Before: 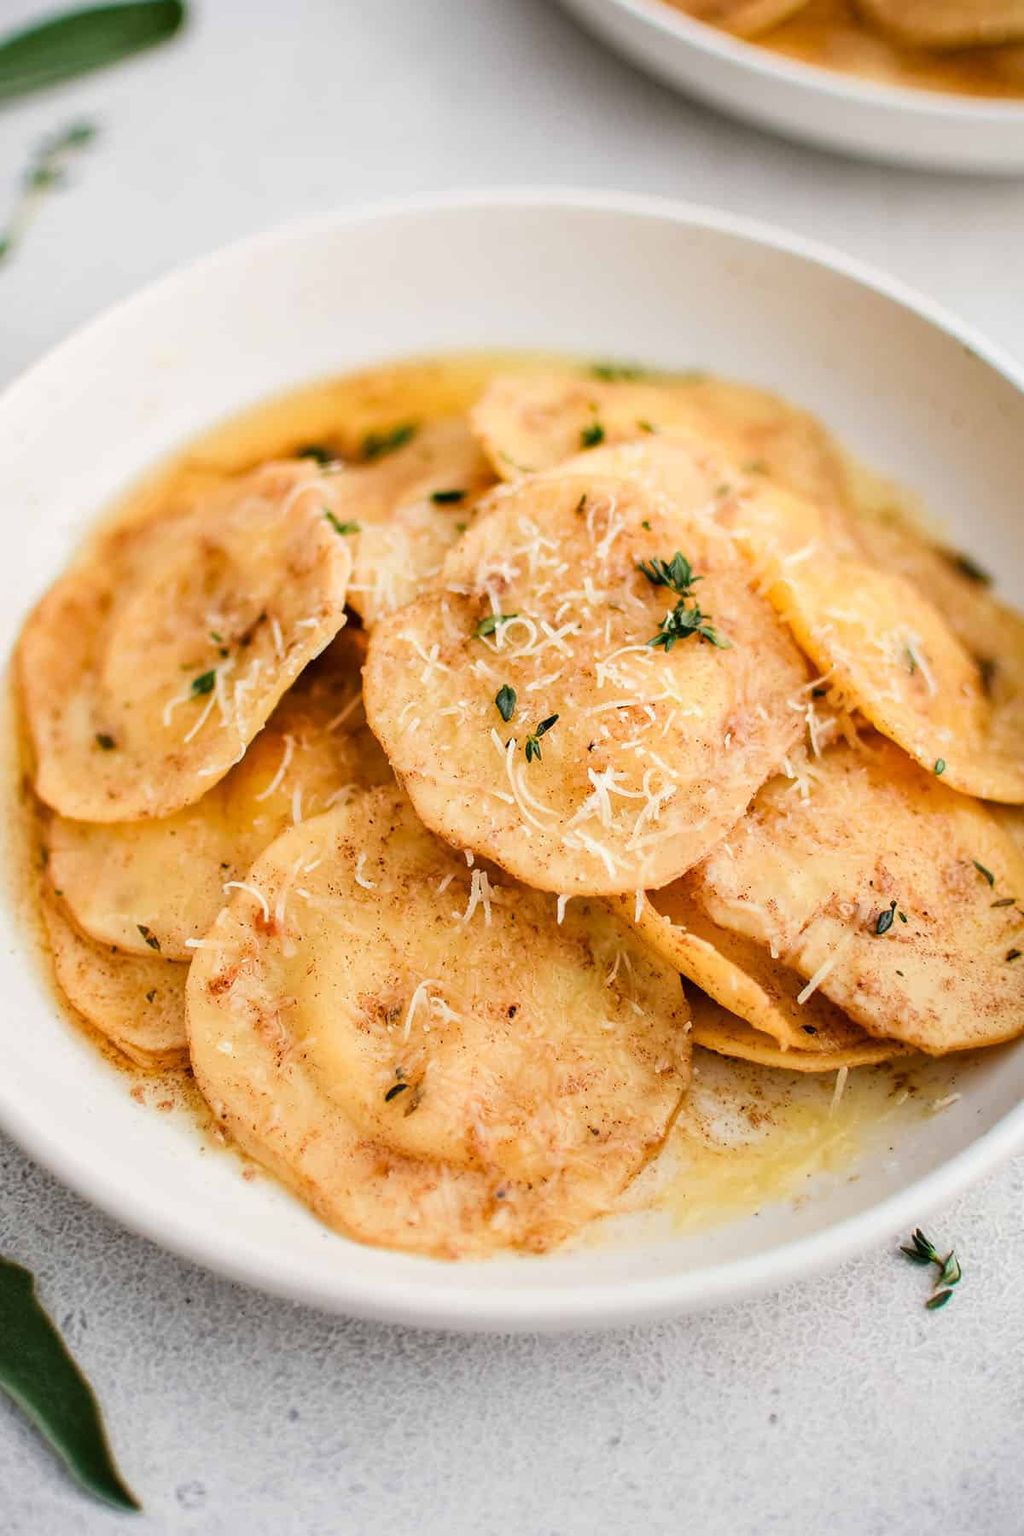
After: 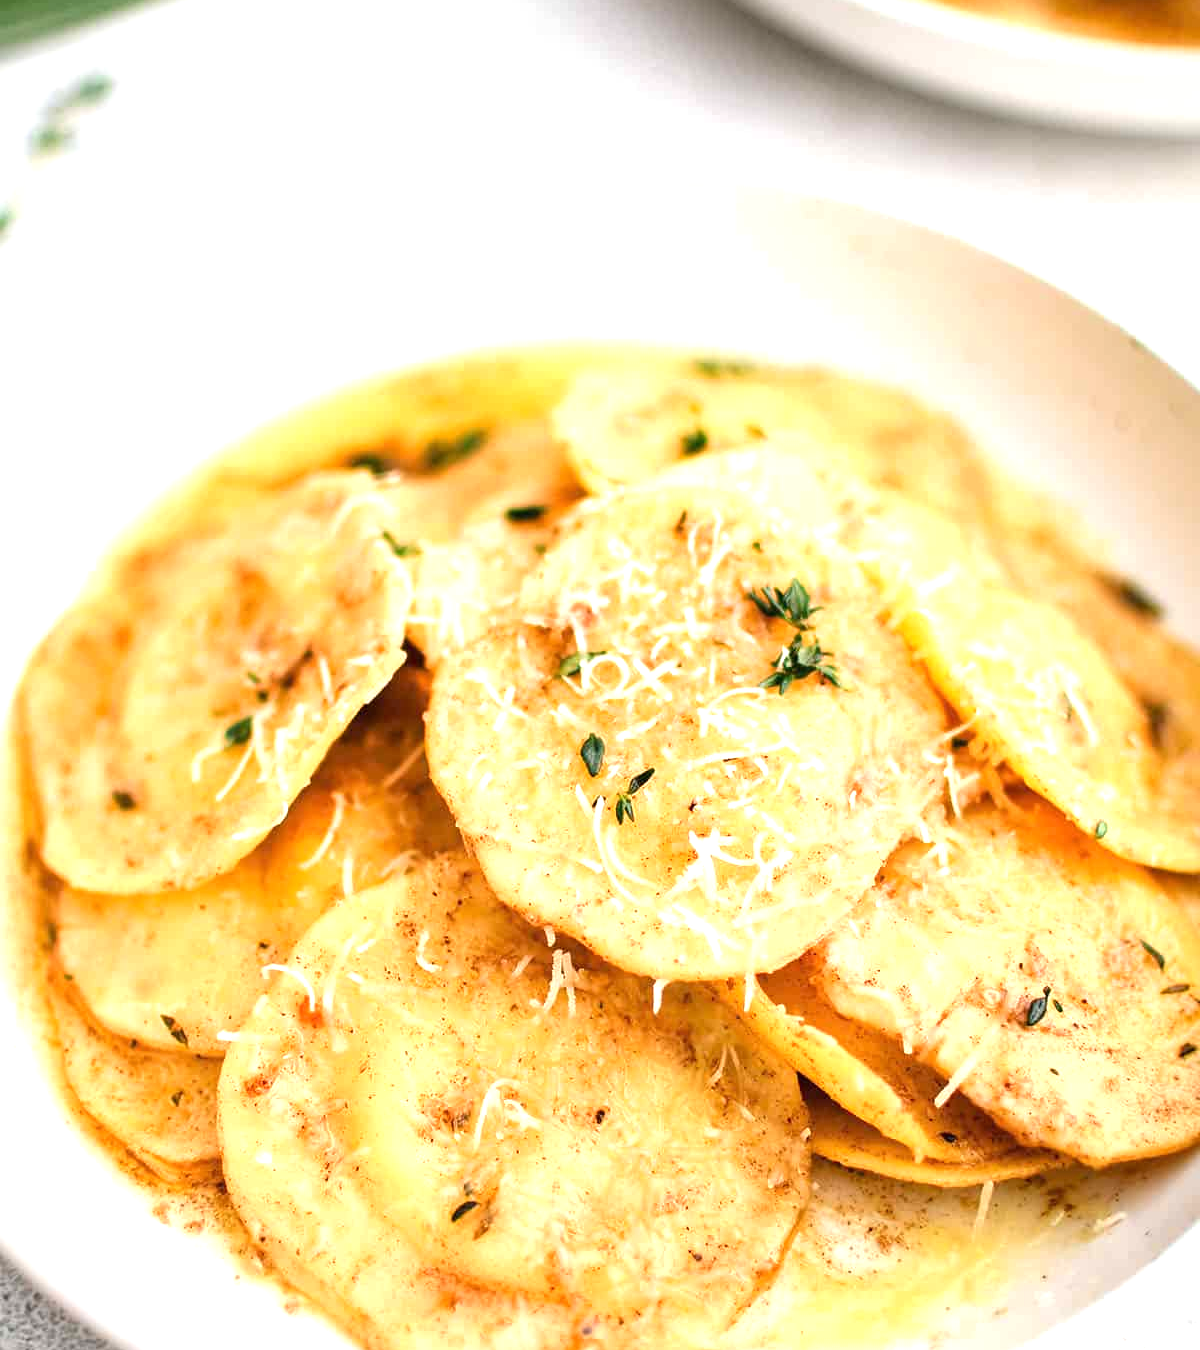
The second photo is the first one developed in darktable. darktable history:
exposure: black level correction 0, exposure 0.9 EV, compensate highlight preservation false
crop: top 3.857%, bottom 21.132%
